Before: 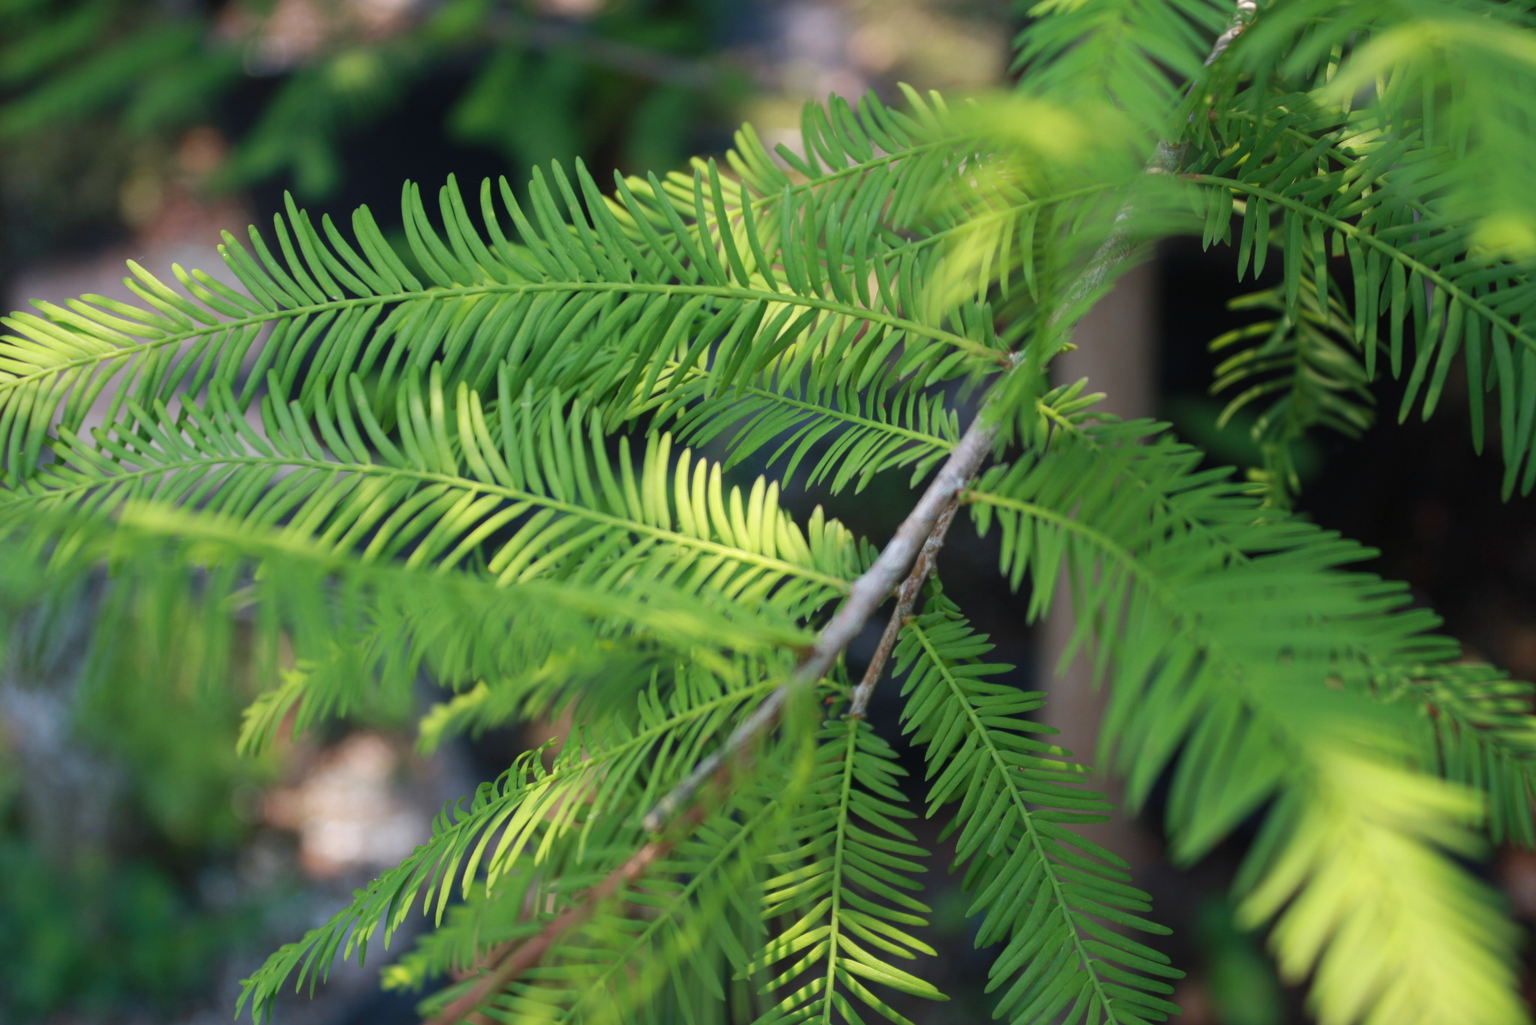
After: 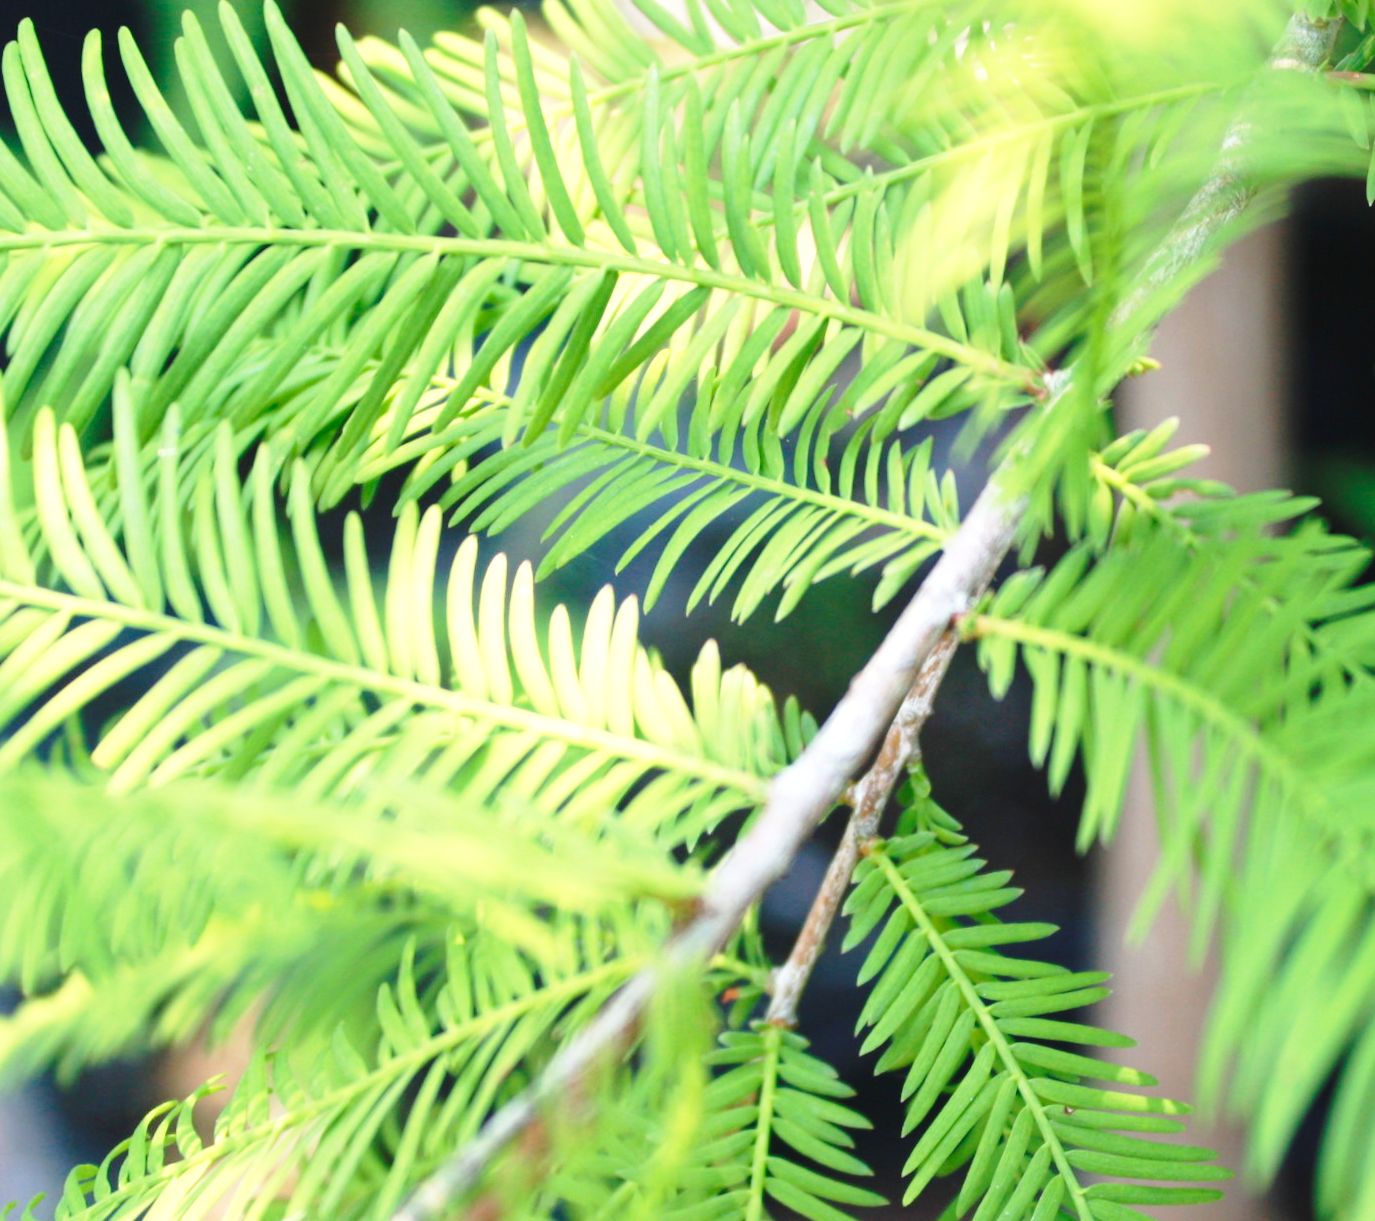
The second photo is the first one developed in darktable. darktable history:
base curve: curves: ch0 [(0, 0) (0.028, 0.03) (0.121, 0.232) (0.46, 0.748) (0.859, 0.968) (1, 1)], preserve colors none
rotate and perspective: rotation -0.013°, lens shift (vertical) -0.027, lens shift (horizontal) 0.178, crop left 0.016, crop right 0.989, crop top 0.082, crop bottom 0.918
crop: left 32.075%, top 10.976%, right 18.355%, bottom 17.596%
exposure: exposure 0.935 EV, compensate highlight preservation false
